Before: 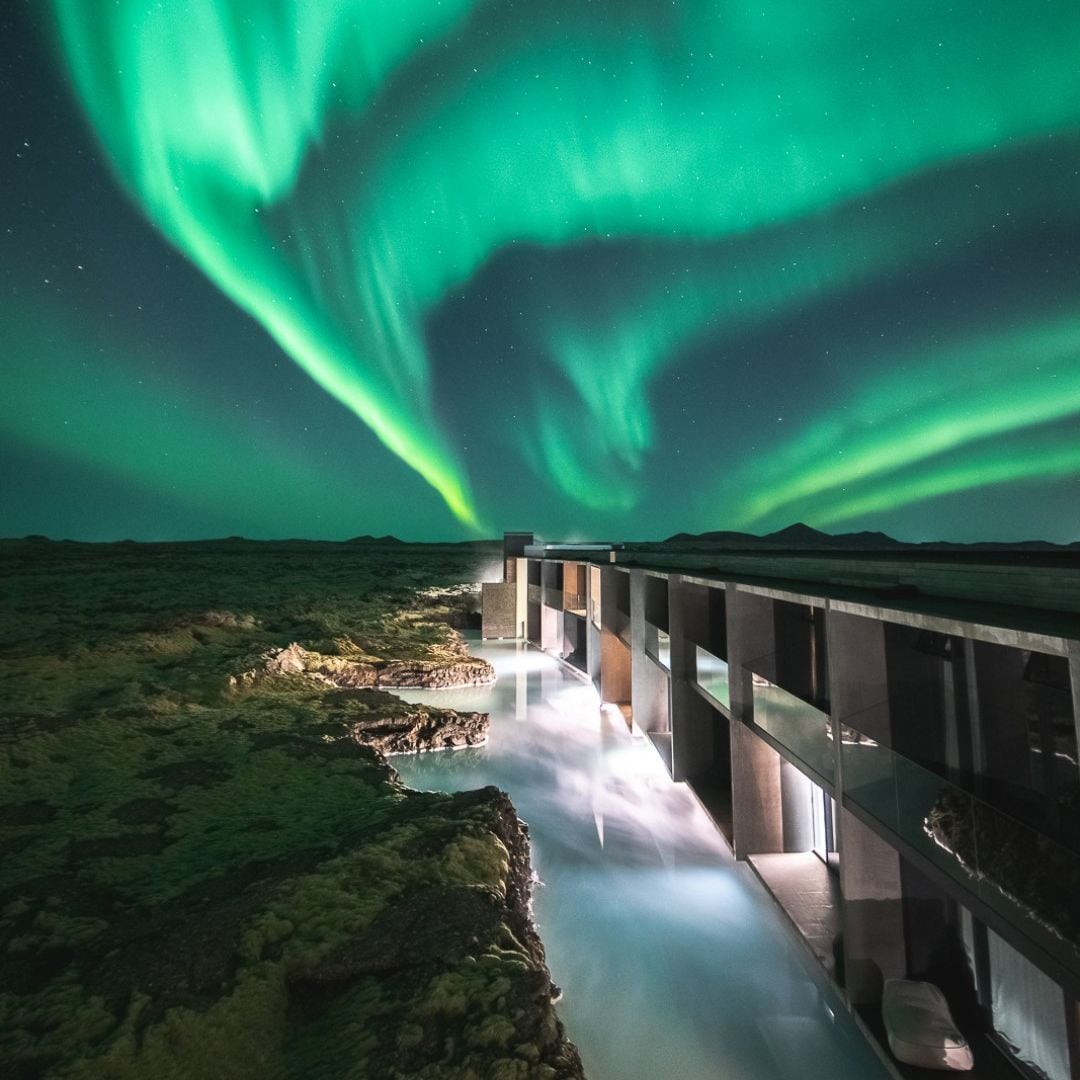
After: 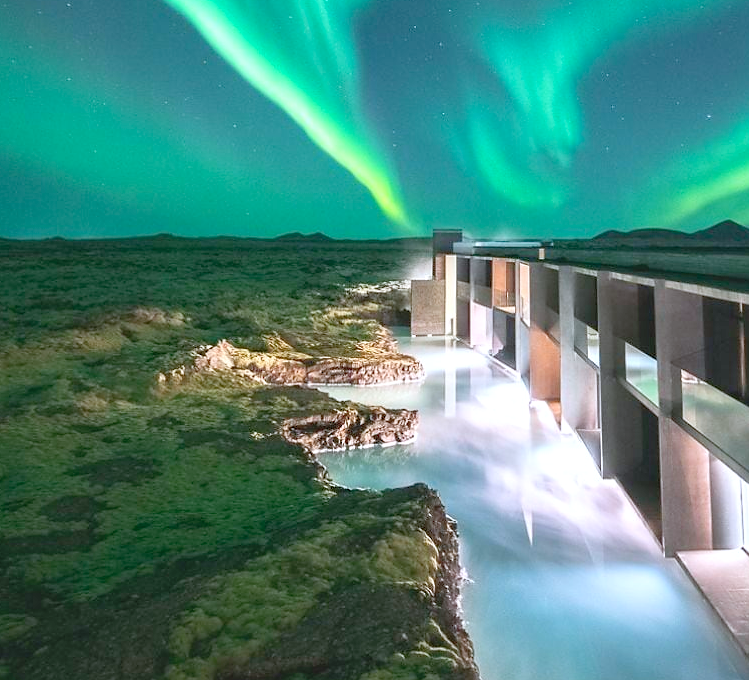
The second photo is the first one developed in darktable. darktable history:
color correction: highlights a* -0.796, highlights b* -8.15
levels: levels [0, 0.397, 0.955]
crop: left 6.599%, top 28.128%, right 24.022%, bottom 8.83%
sharpen: radius 1.039, threshold 1.008
